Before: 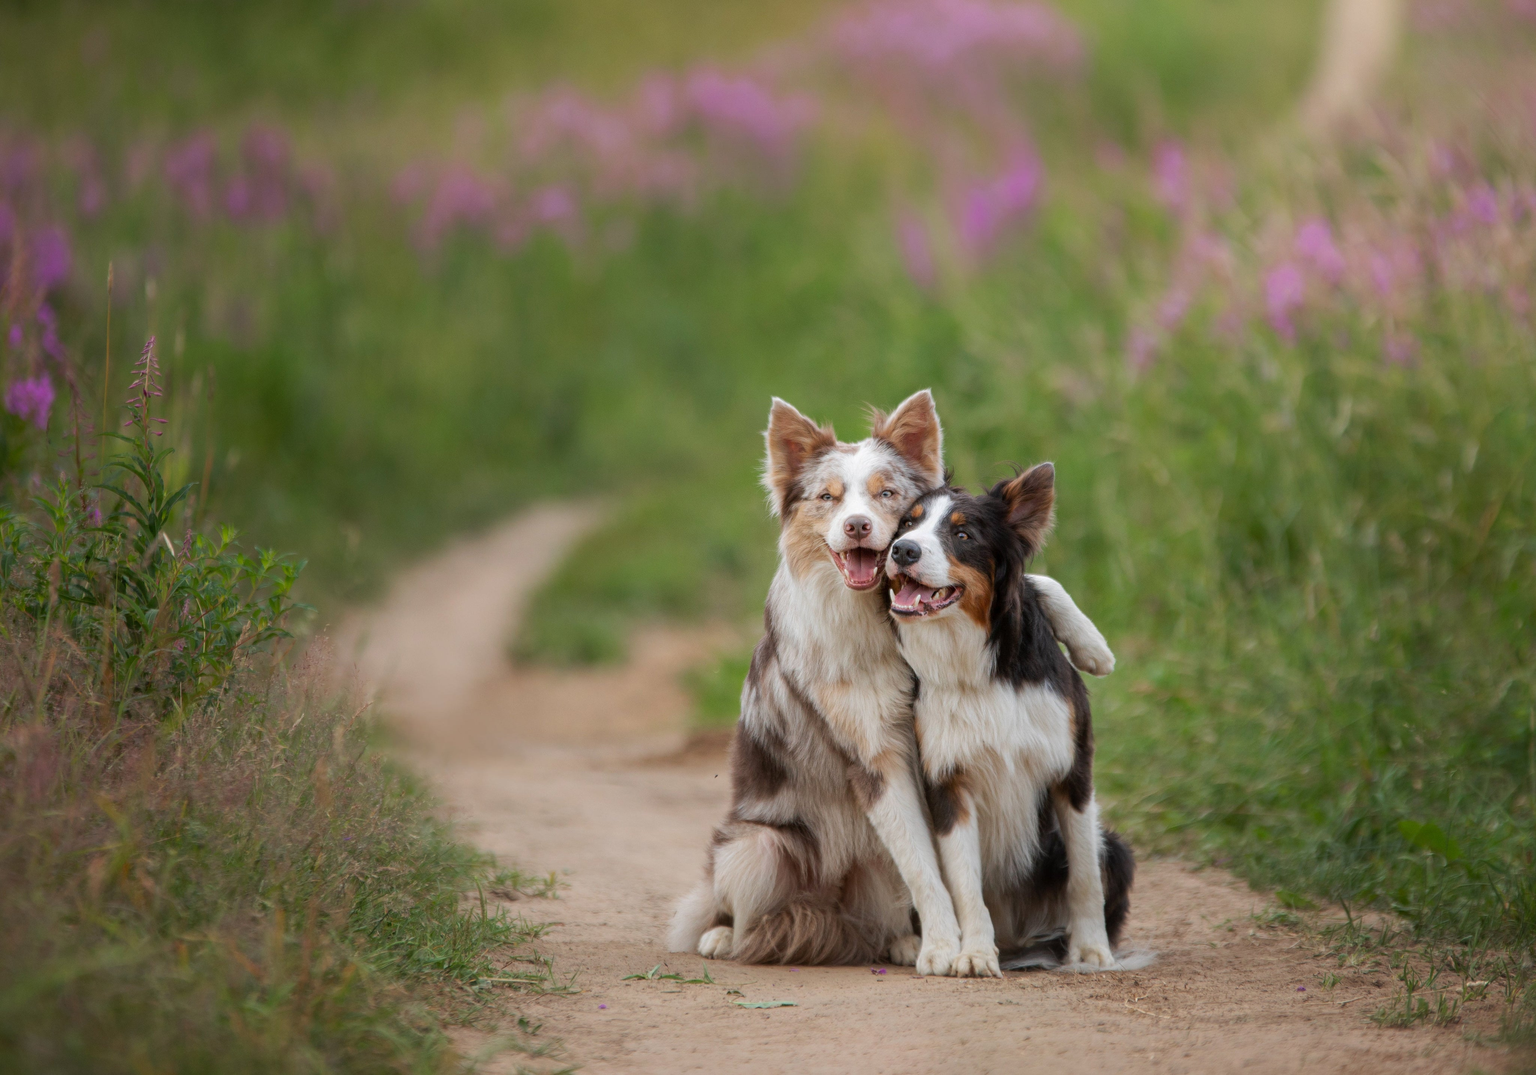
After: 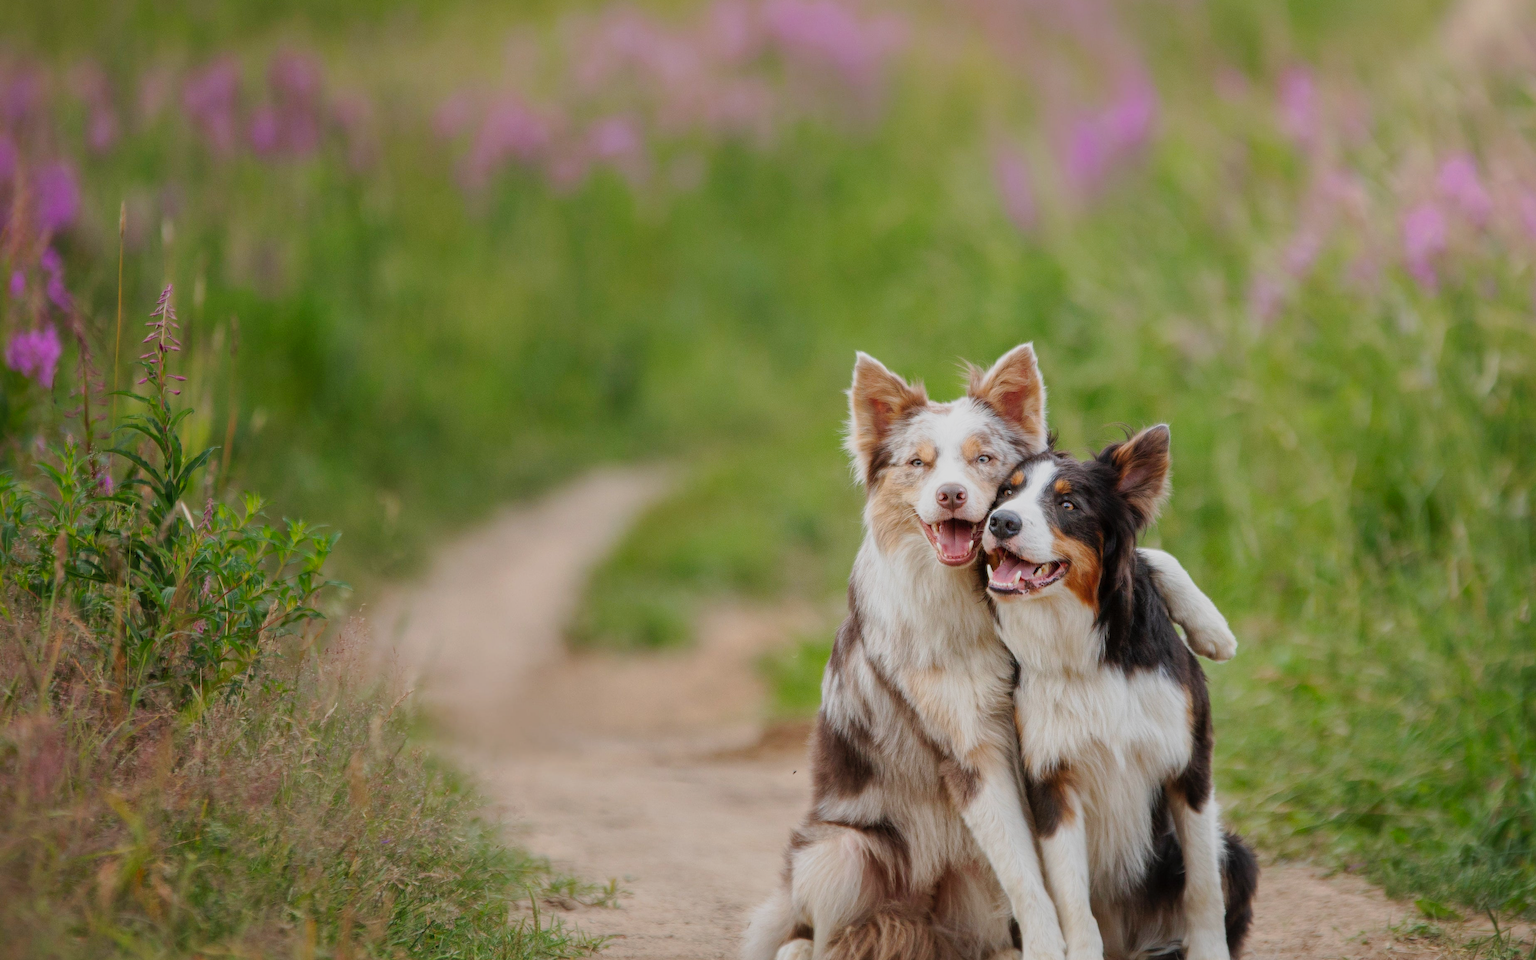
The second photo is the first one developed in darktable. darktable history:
color correction: highlights b* -0.047
crop: top 7.473%, right 9.807%, bottom 11.943%
shadows and highlights: on, module defaults
tone curve: curves: ch0 [(0.003, 0.003) (0.104, 0.069) (0.236, 0.218) (0.401, 0.443) (0.495, 0.55) (0.625, 0.67) (0.819, 0.841) (0.96, 0.899)]; ch1 [(0, 0) (0.161, 0.092) (0.37, 0.302) (0.424, 0.402) (0.45, 0.466) (0.495, 0.506) (0.573, 0.571) (0.638, 0.641) (0.751, 0.741) (1, 1)]; ch2 [(0, 0) (0.352, 0.403) (0.466, 0.443) (0.524, 0.501) (0.56, 0.556) (1, 1)], preserve colors none
